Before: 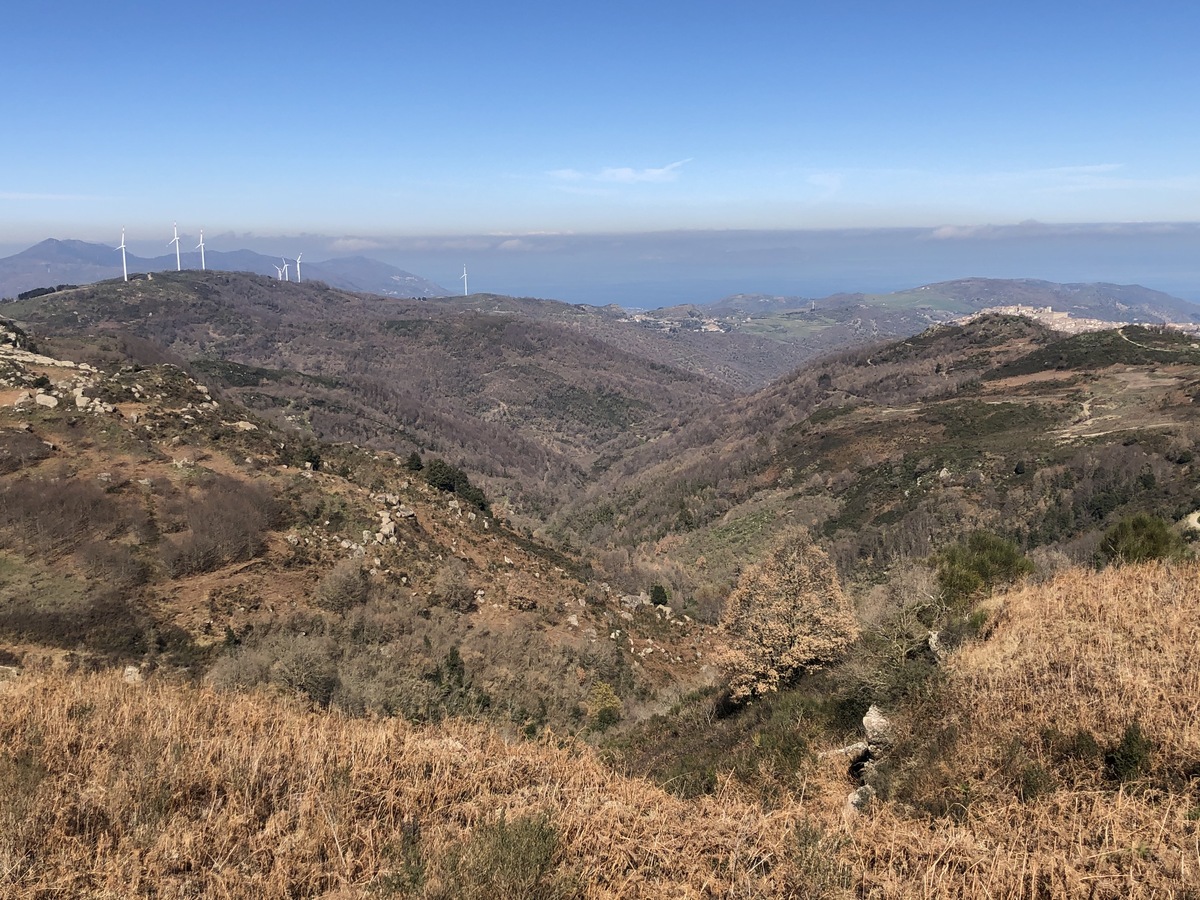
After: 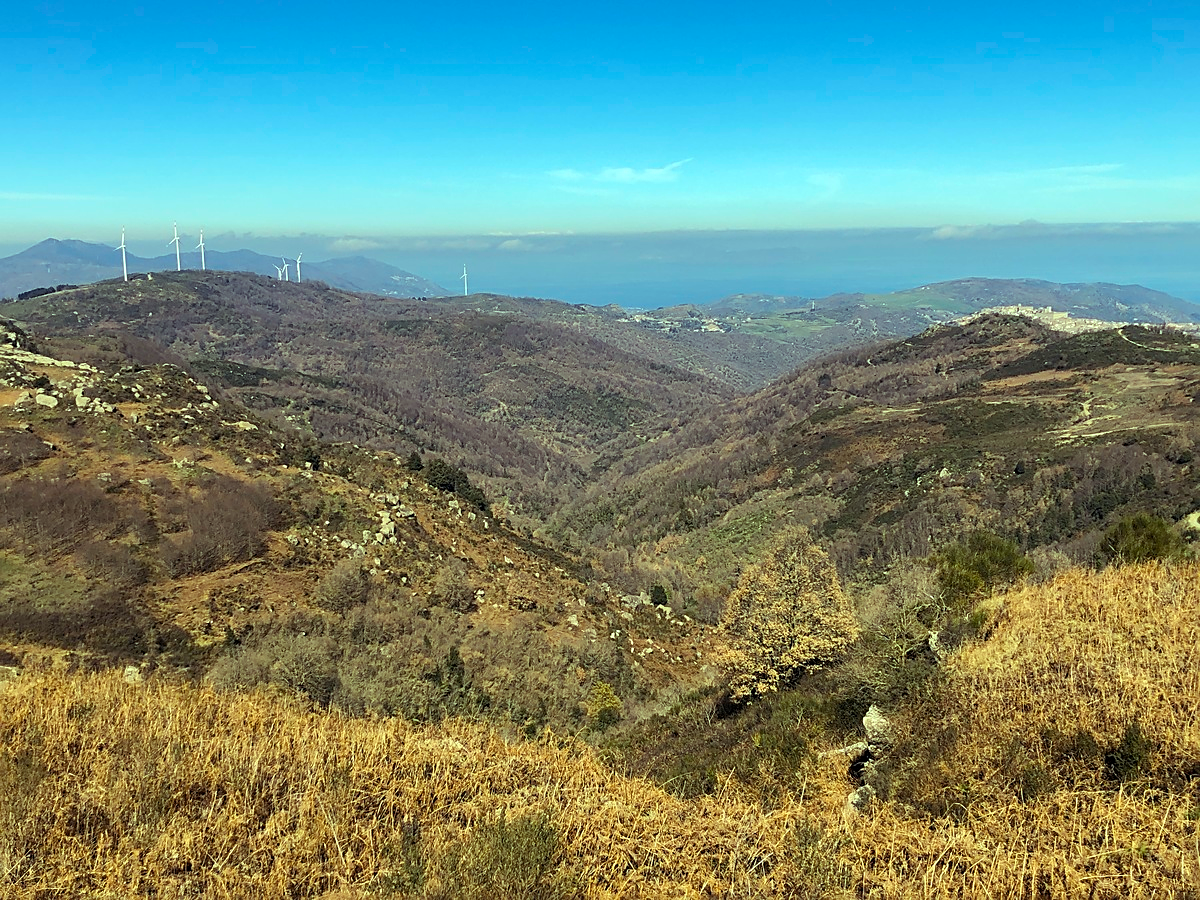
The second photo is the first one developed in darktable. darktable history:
color balance rgb: highlights gain › luminance 15.291%, highlights gain › chroma 6.905%, highlights gain › hue 128.49°, perceptual saturation grading › global saturation 29.947%, global vibrance 20%
sharpen: on, module defaults
